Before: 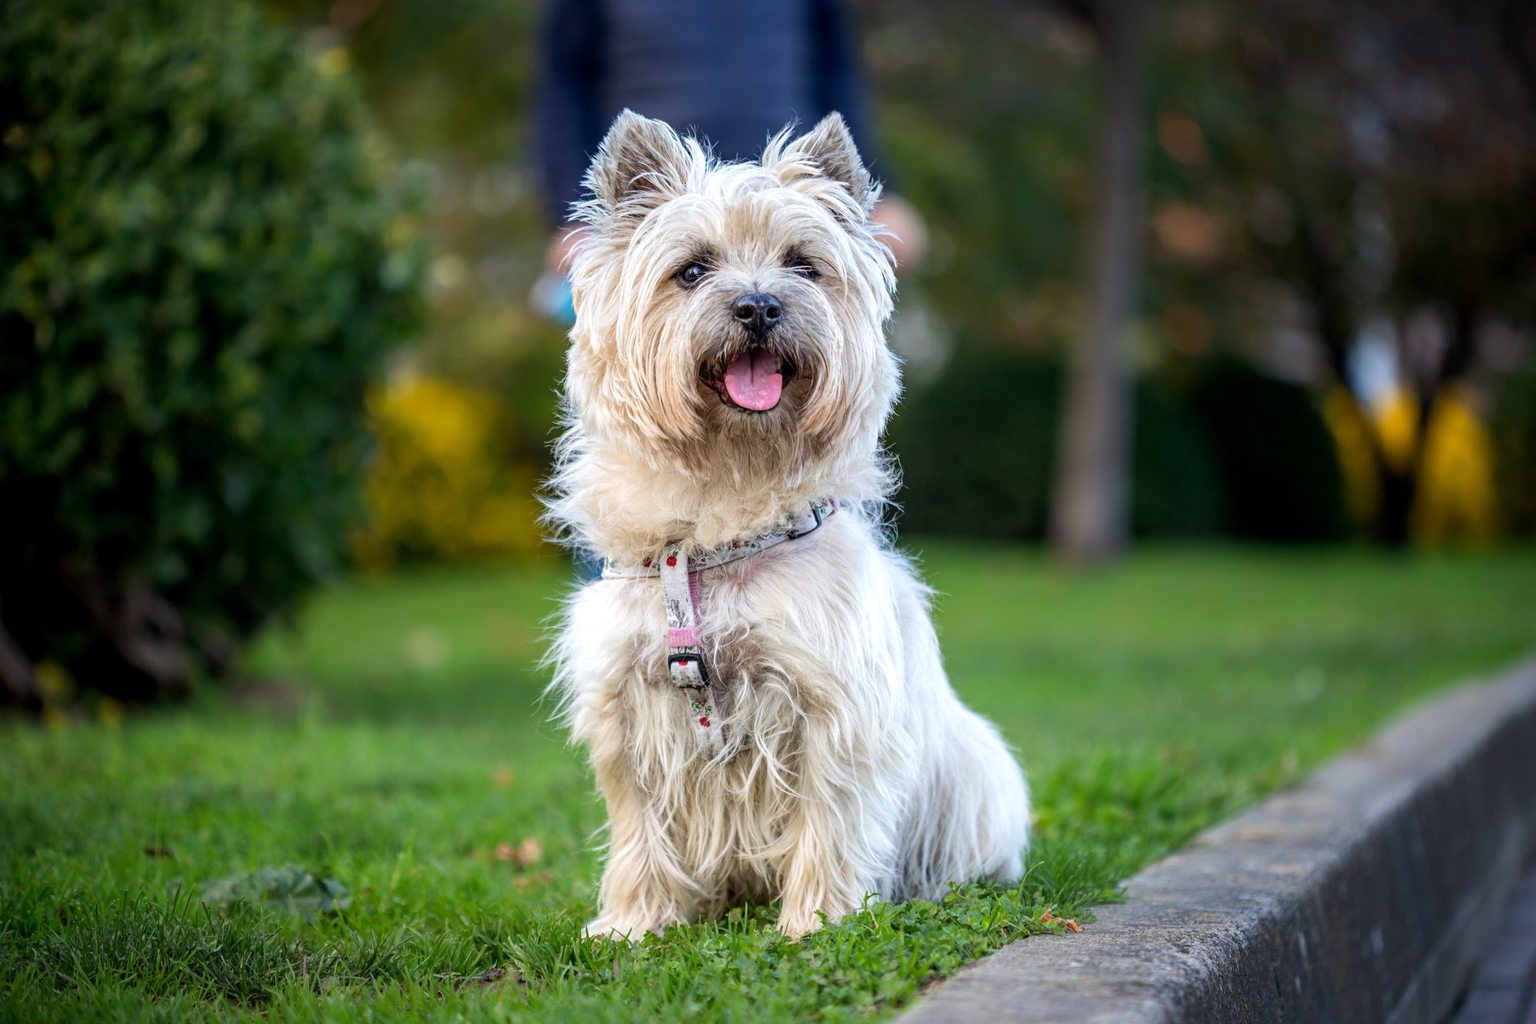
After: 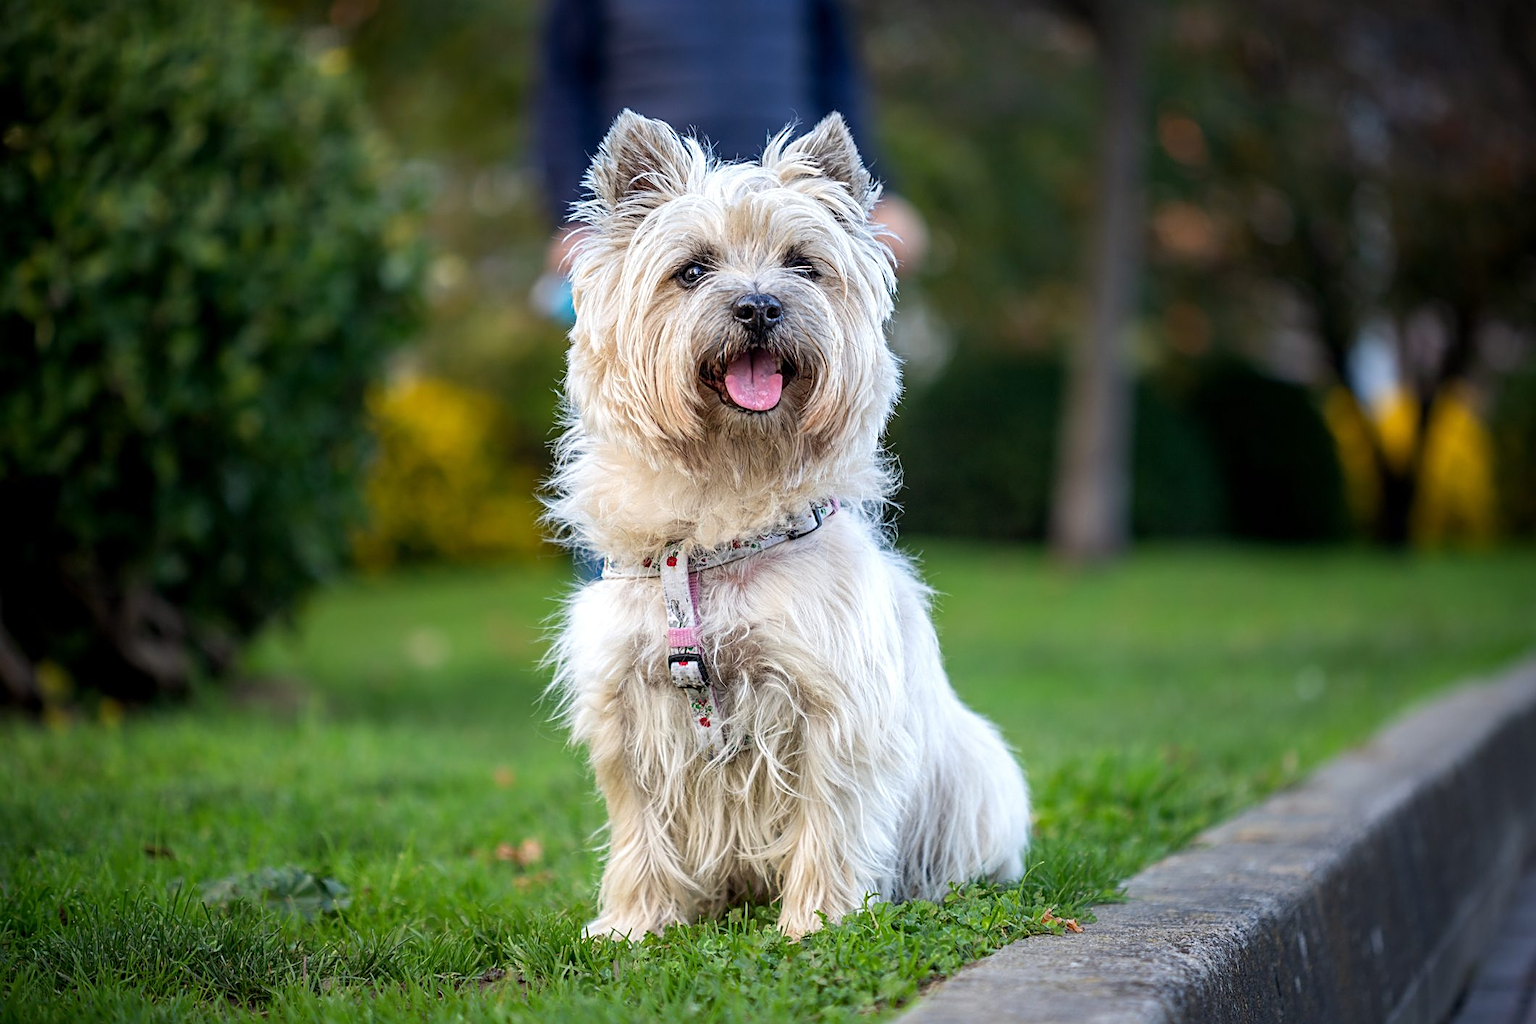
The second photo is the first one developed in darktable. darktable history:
sharpen: on, module defaults
color correction: highlights b* -0.002
